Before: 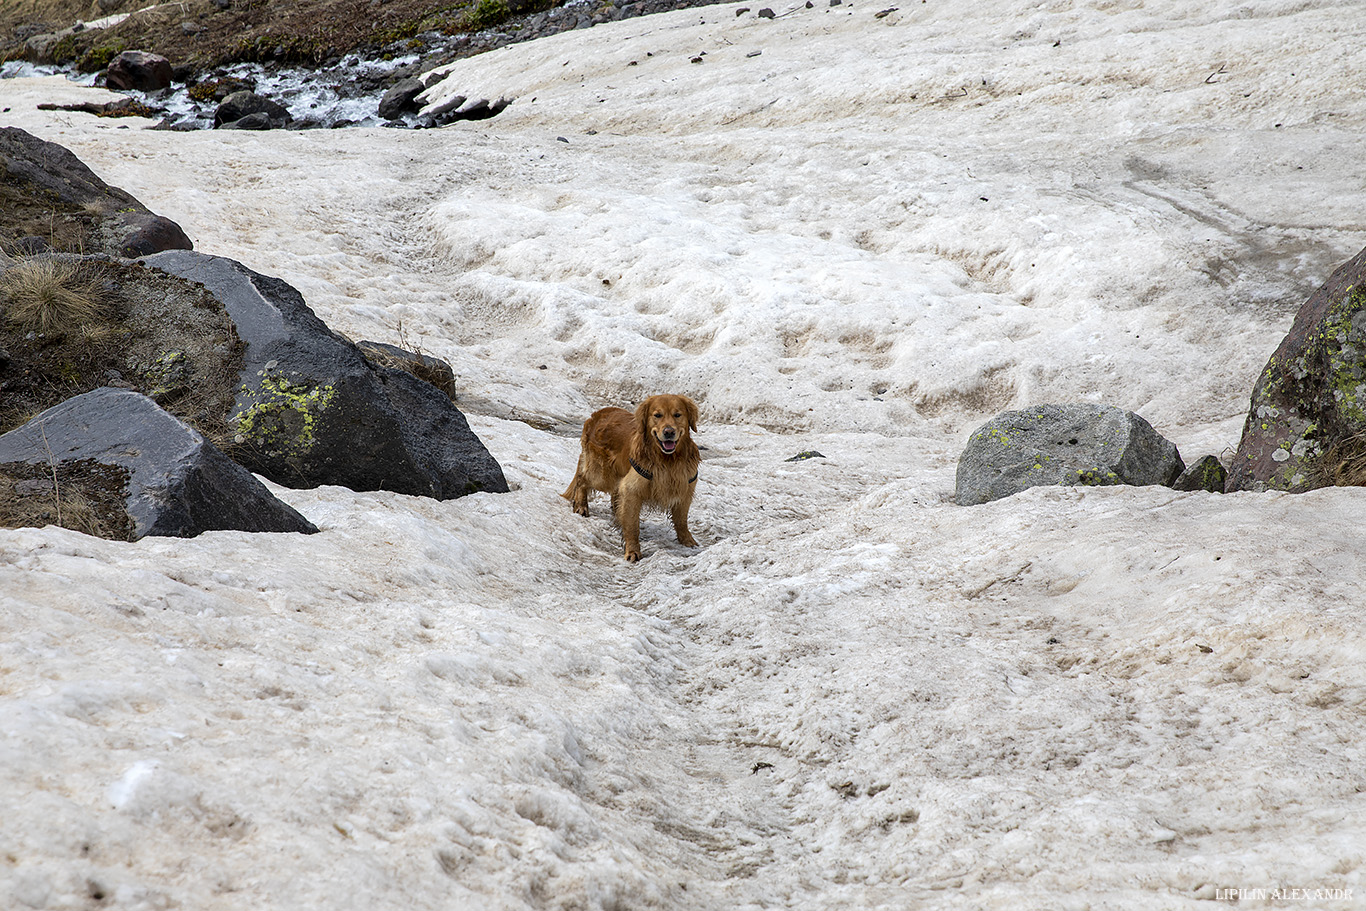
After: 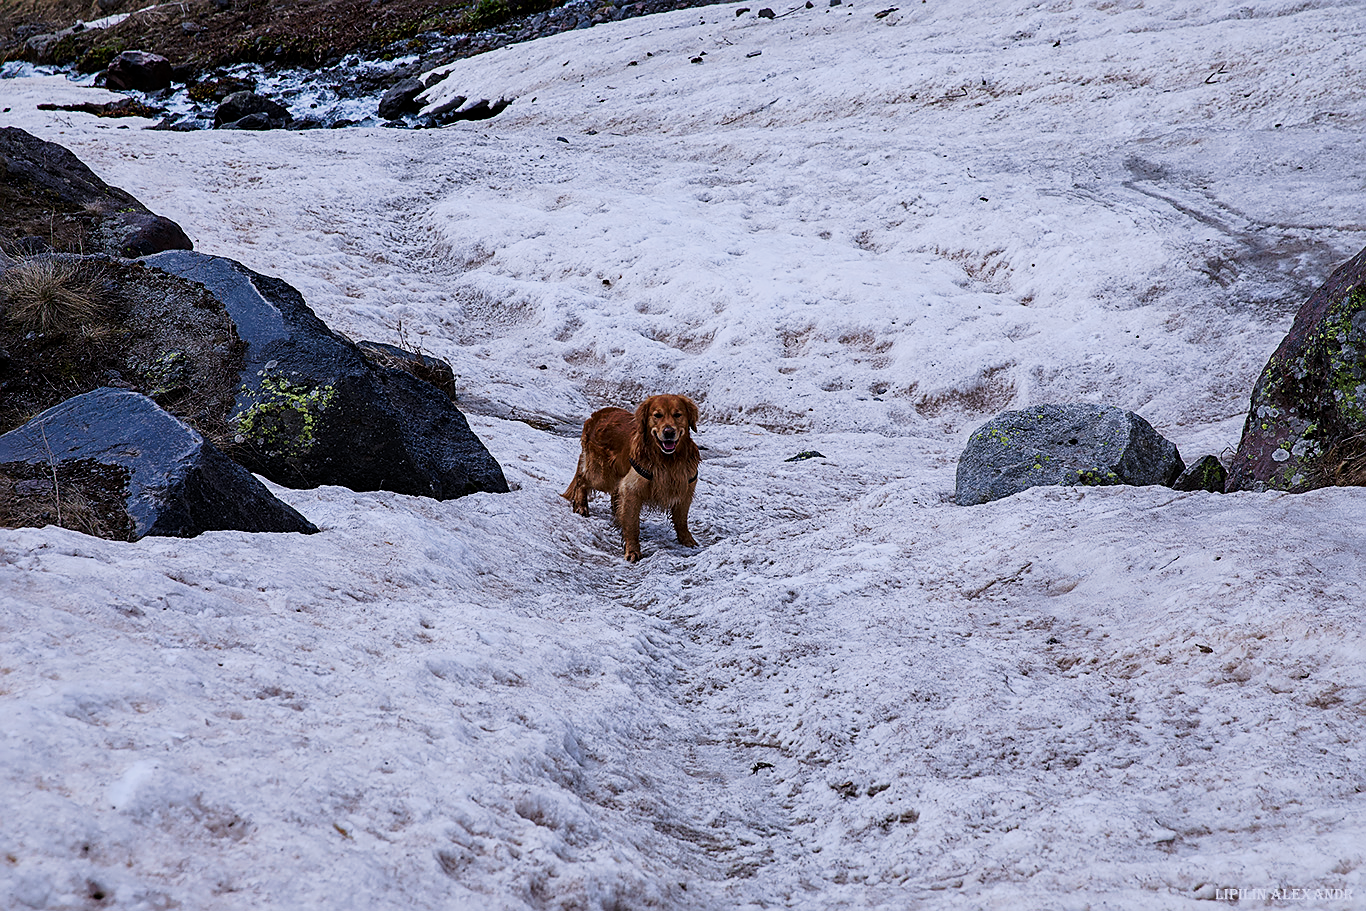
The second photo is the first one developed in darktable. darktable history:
sharpen: on, module defaults
tone equalizer: -8 EV -2 EV, -7 EV -1.96 EV, -6 EV -1.99 EV, -5 EV -2 EV, -4 EV -1.97 EV, -3 EV -1.99 EV, -2 EV -1.98 EV, -1 EV -1.62 EV, +0 EV -1.98 EV, edges refinement/feathering 500, mask exposure compensation -1.57 EV, preserve details no
color calibration: illuminant as shot in camera, x 0.379, y 0.396, temperature 4140.56 K, gamut compression 0.994
tone curve: curves: ch0 [(0, 0) (0.003, 0.003) (0.011, 0.013) (0.025, 0.028) (0.044, 0.05) (0.069, 0.079) (0.1, 0.113) (0.136, 0.154) (0.177, 0.201) (0.224, 0.268) (0.277, 0.38) (0.335, 0.486) (0.399, 0.588) (0.468, 0.688) (0.543, 0.787) (0.623, 0.854) (0.709, 0.916) (0.801, 0.957) (0.898, 0.978) (1, 1)], preserve colors none
